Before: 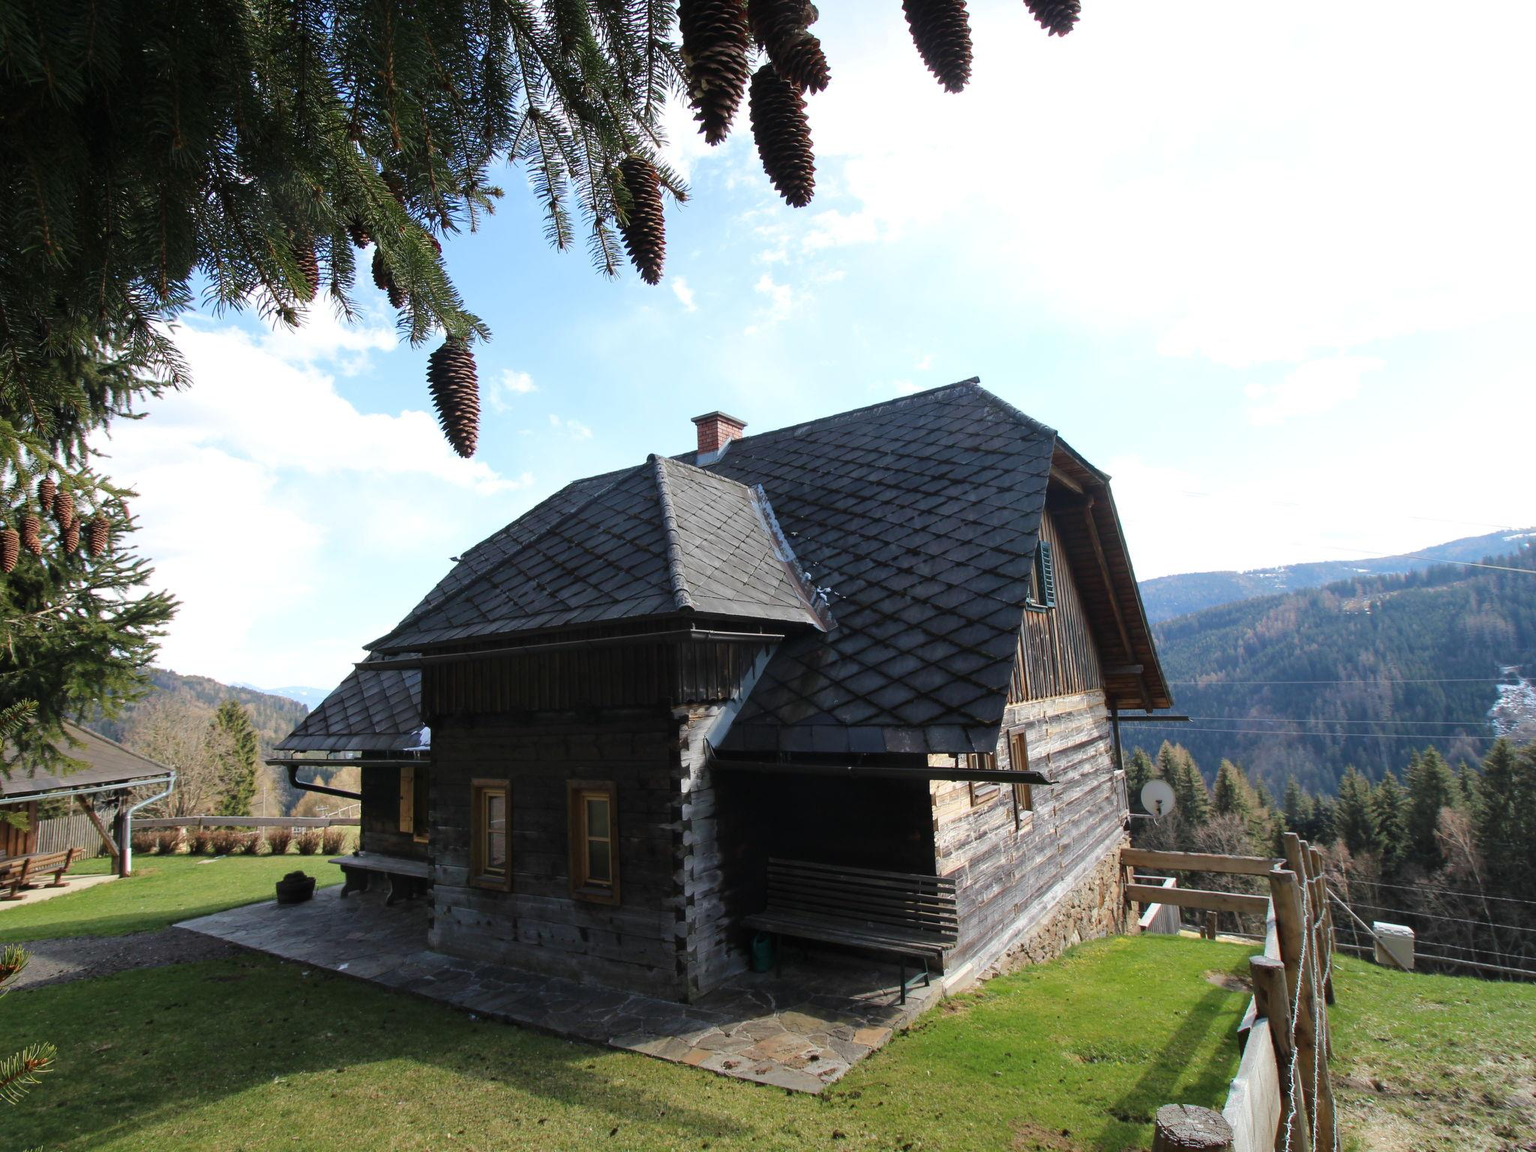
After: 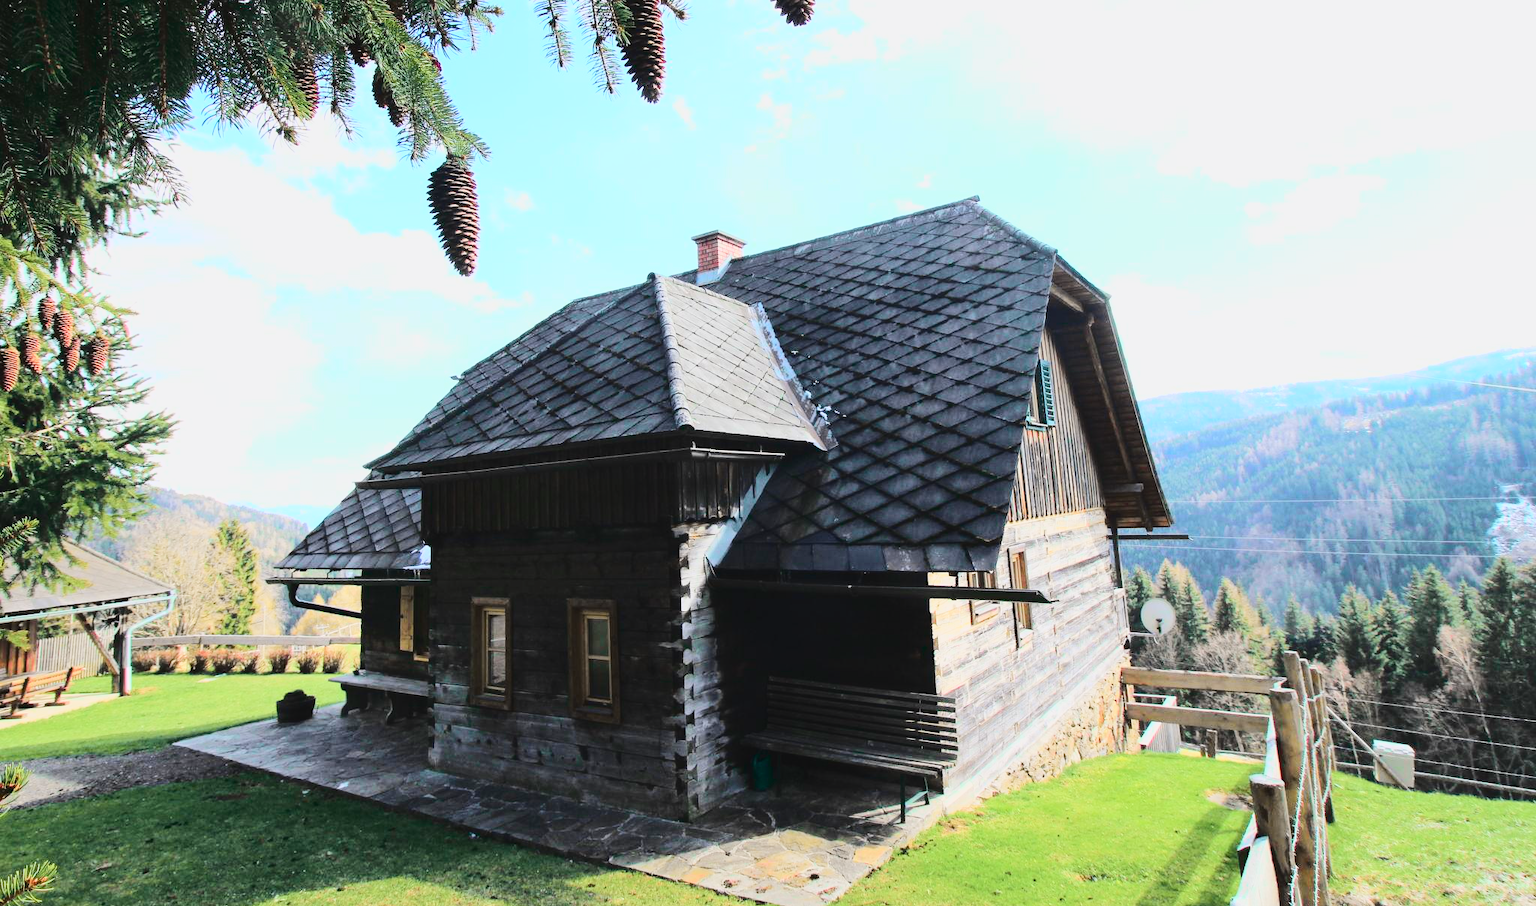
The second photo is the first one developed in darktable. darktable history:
tone curve: curves: ch0 [(0, 0.037) (0.045, 0.055) (0.155, 0.138) (0.29, 0.325) (0.428, 0.513) (0.604, 0.71) (0.824, 0.882) (1, 0.965)]; ch1 [(0, 0) (0.339, 0.334) (0.445, 0.419) (0.476, 0.454) (0.498, 0.498) (0.53, 0.515) (0.557, 0.556) (0.609, 0.649) (0.716, 0.746) (1, 1)]; ch2 [(0, 0) (0.327, 0.318) (0.417, 0.426) (0.46, 0.453) (0.502, 0.5) (0.526, 0.52) (0.554, 0.541) (0.626, 0.65) (0.749, 0.746) (1, 1)], color space Lab, independent channels, preserve colors none
crop and rotate: top 15.774%, bottom 5.506%
base curve: curves: ch0 [(0, 0) (0.025, 0.046) (0.112, 0.277) (0.467, 0.74) (0.814, 0.929) (1, 0.942)]
